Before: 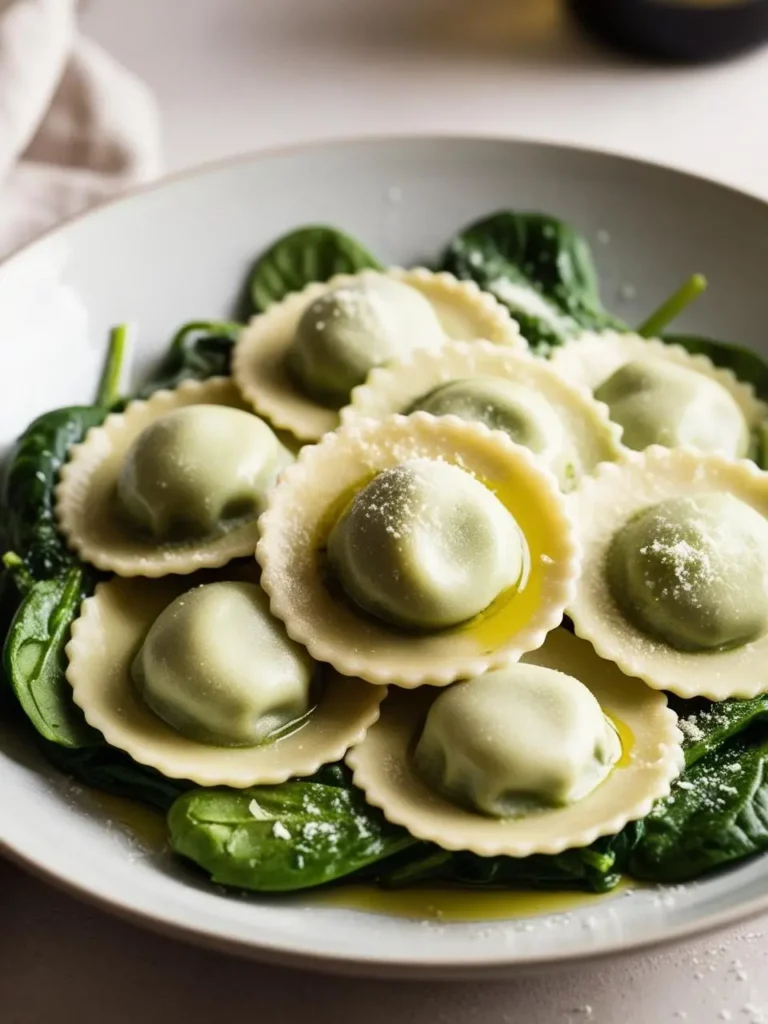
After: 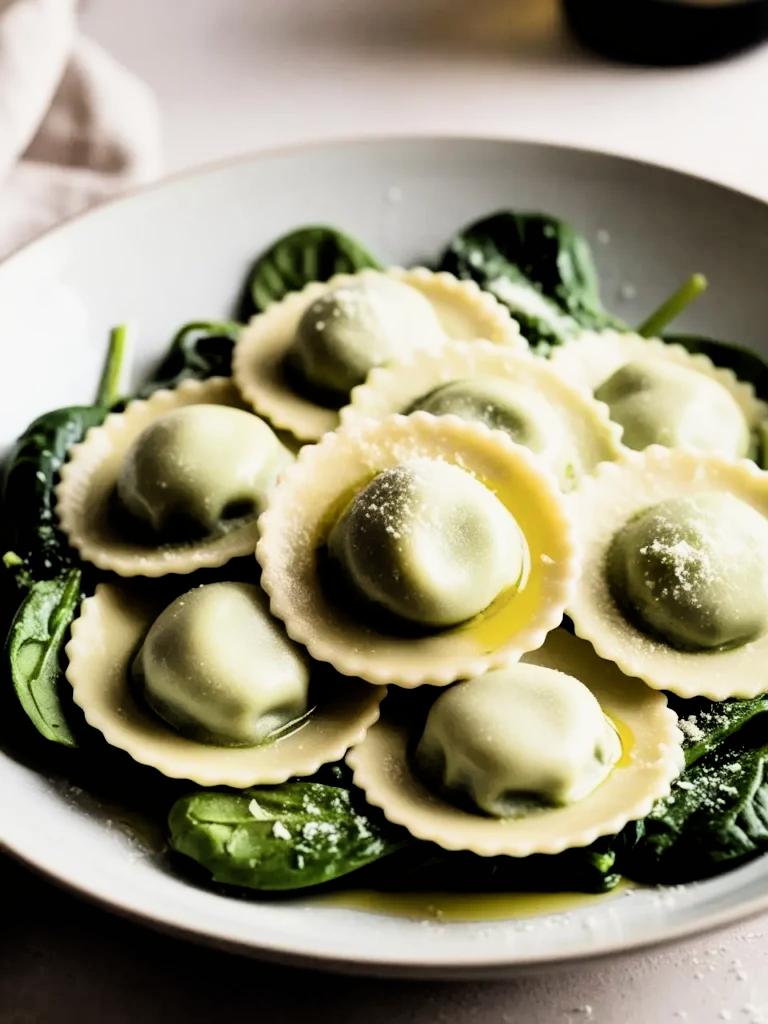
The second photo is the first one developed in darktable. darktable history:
shadows and highlights: shadows 36.48, highlights -27.19, soften with gaussian
filmic rgb: black relative exposure -4.02 EV, white relative exposure 2.99 EV, hardness 3.02, contrast 1.389
exposure: exposure 0.2 EV, compensate highlight preservation false
